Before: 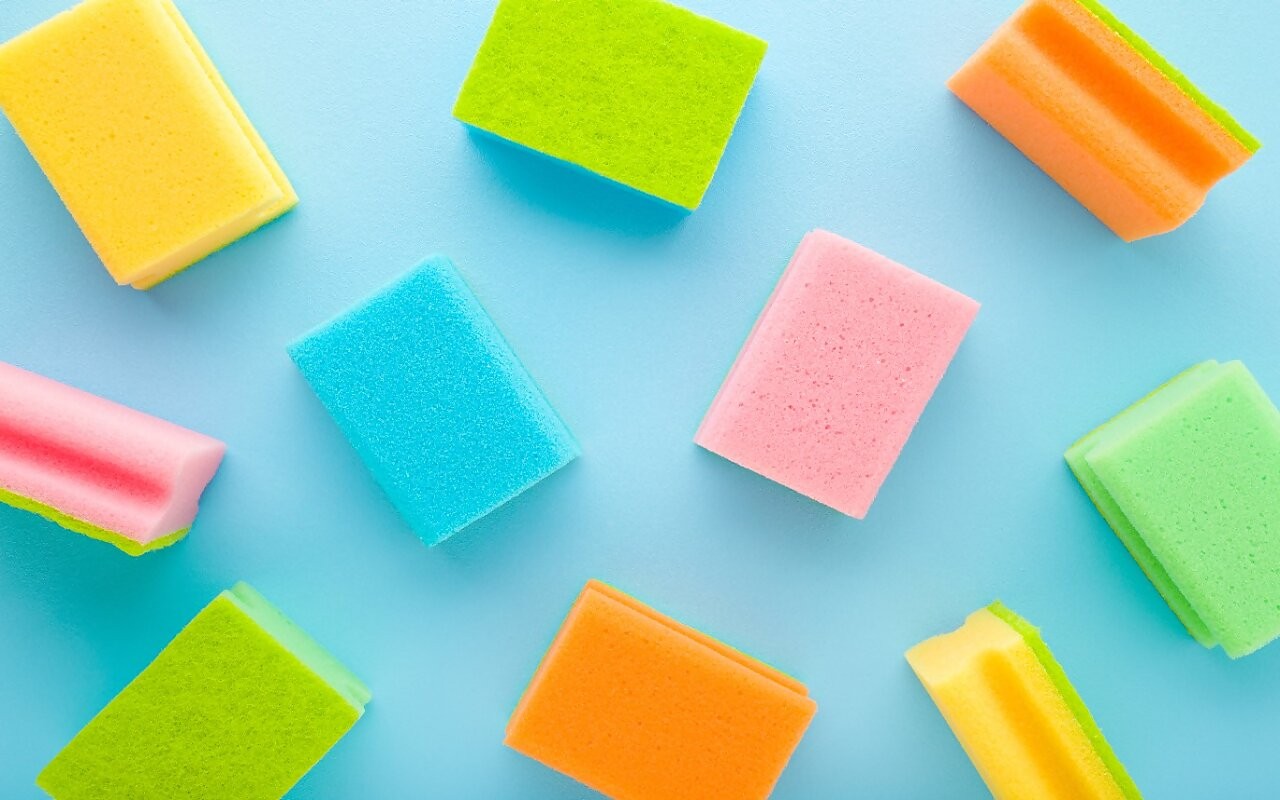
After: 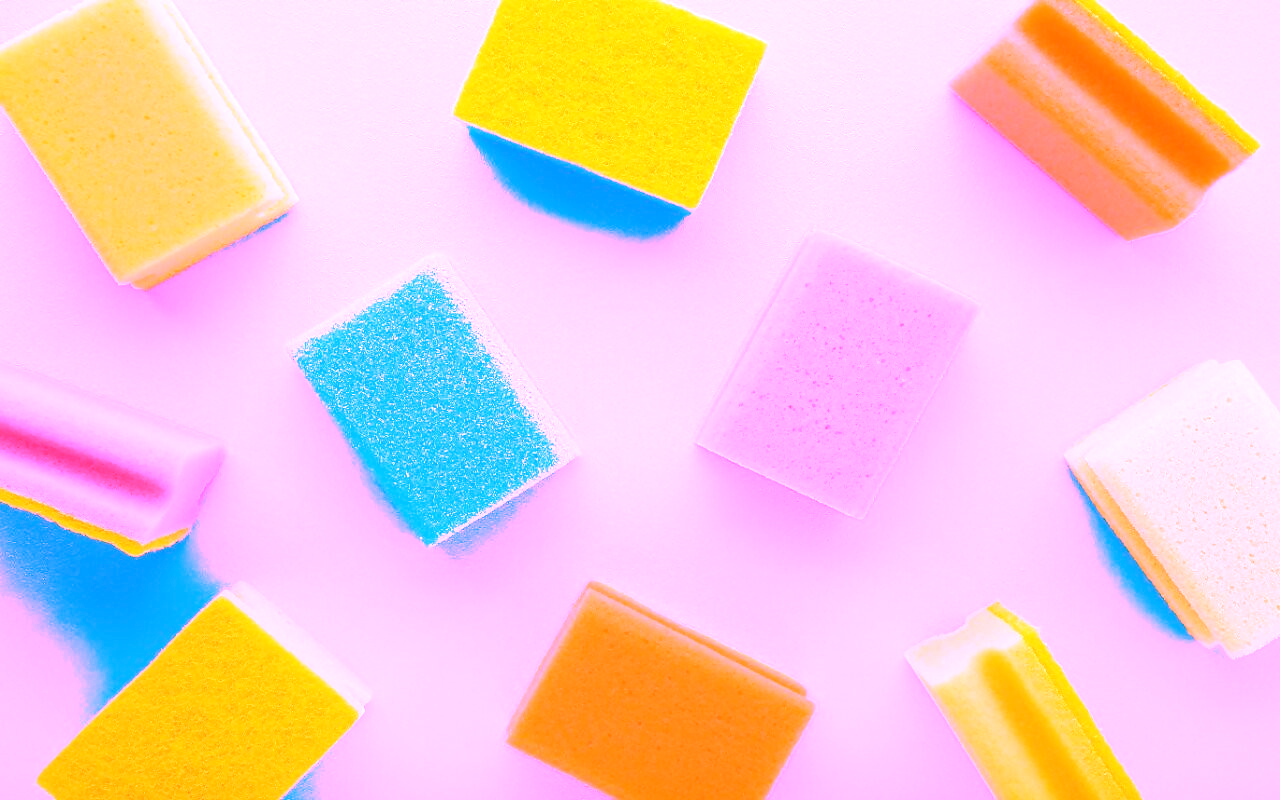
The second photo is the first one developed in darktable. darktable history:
local contrast: mode bilateral grid, contrast 15, coarseness 36, detail 105%, midtone range 0.2
white balance: red 4.26, blue 1.802
